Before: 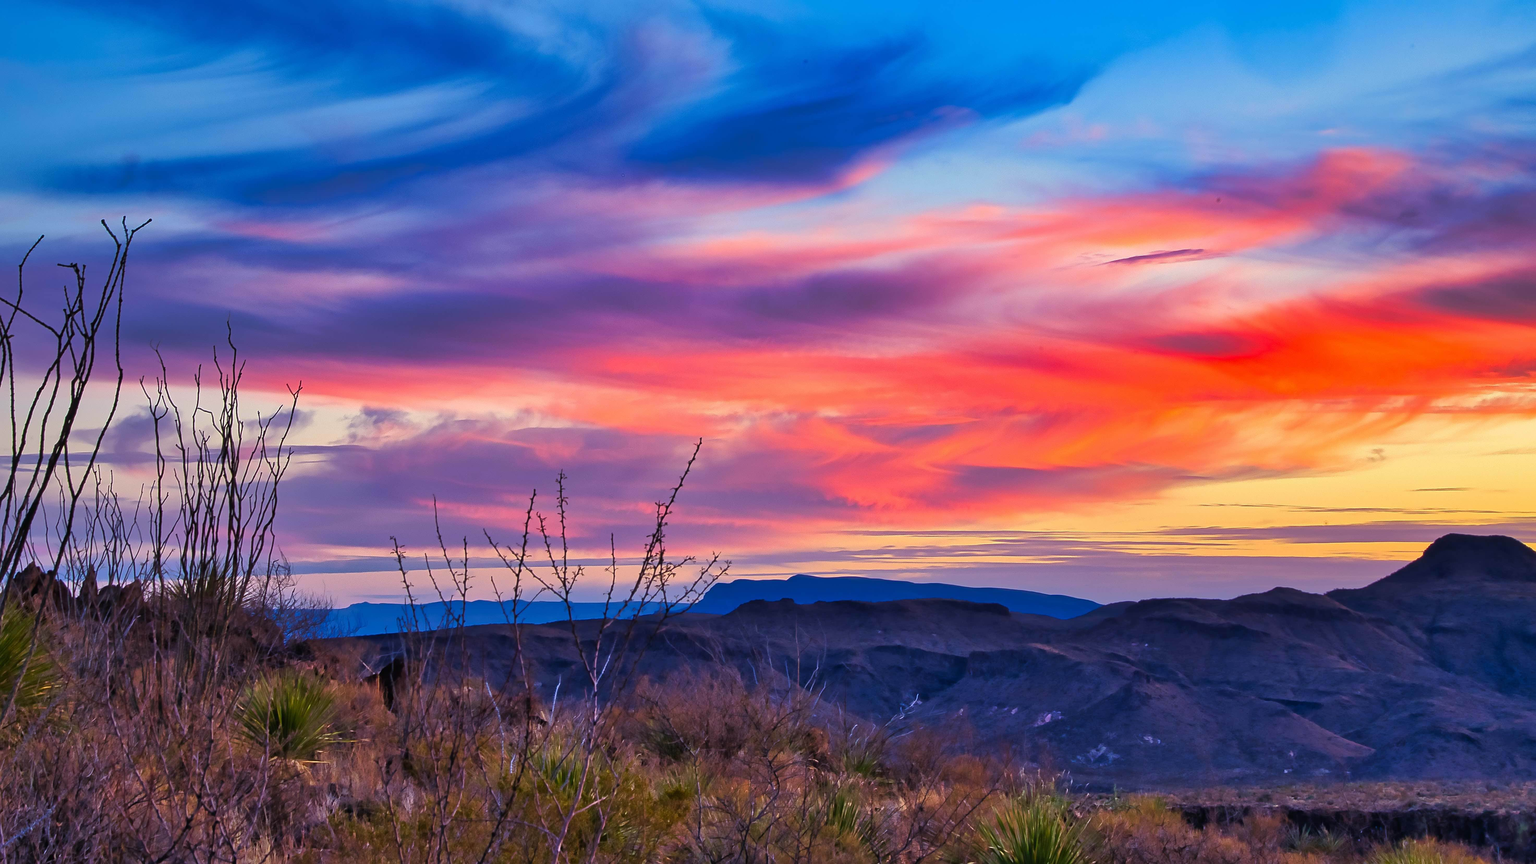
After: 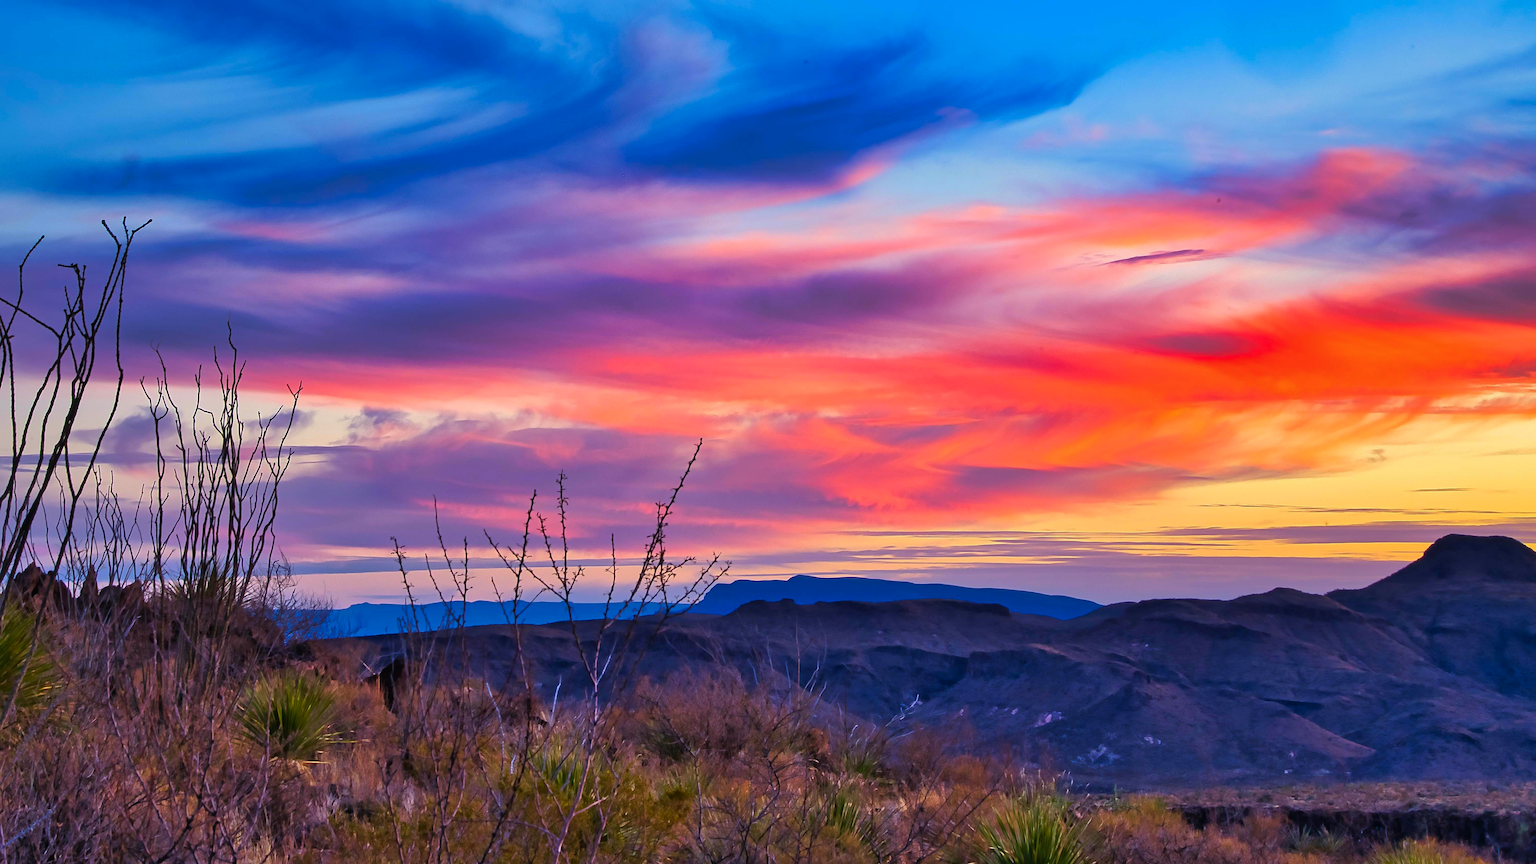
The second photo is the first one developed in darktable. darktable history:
color balance rgb: power › hue 212.03°, perceptual saturation grading › global saturation 0.462%, global vibrance 21.025%
